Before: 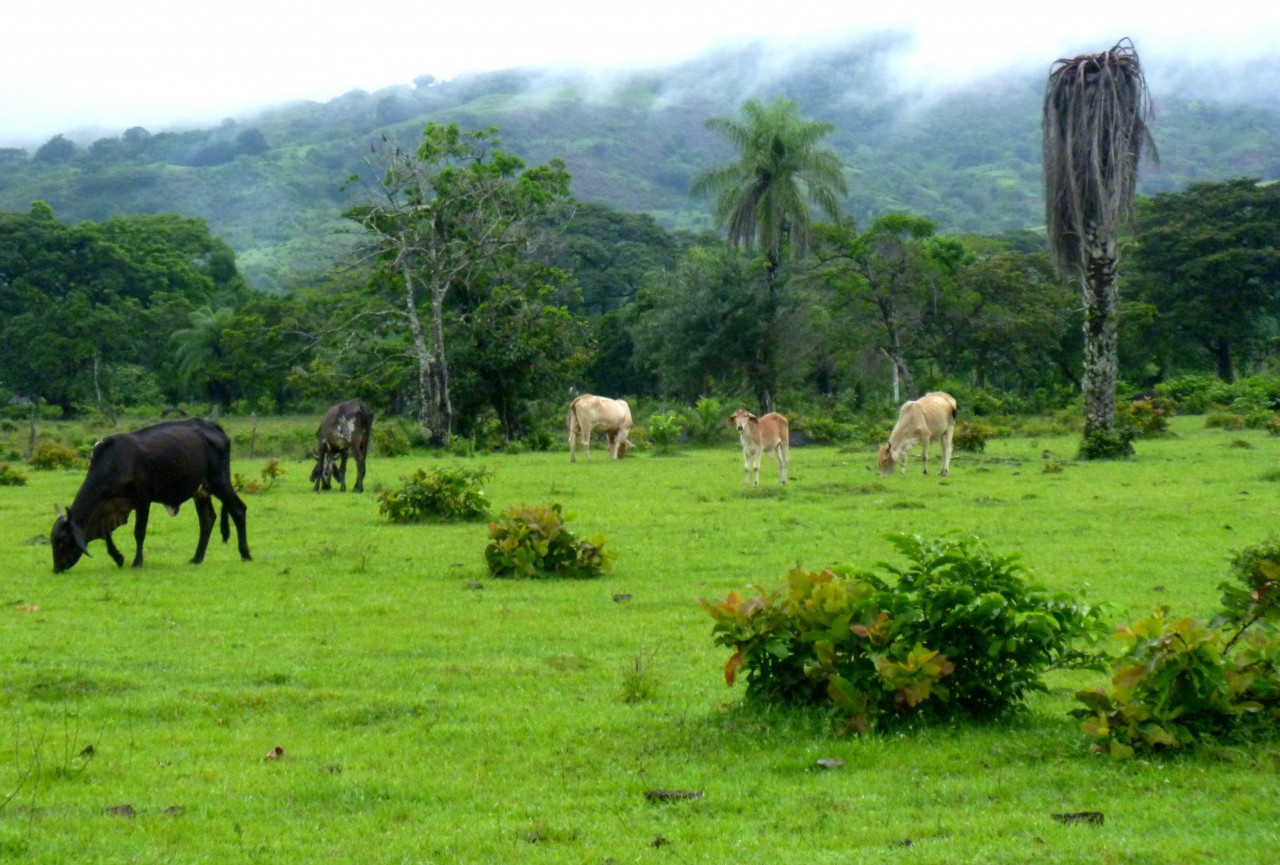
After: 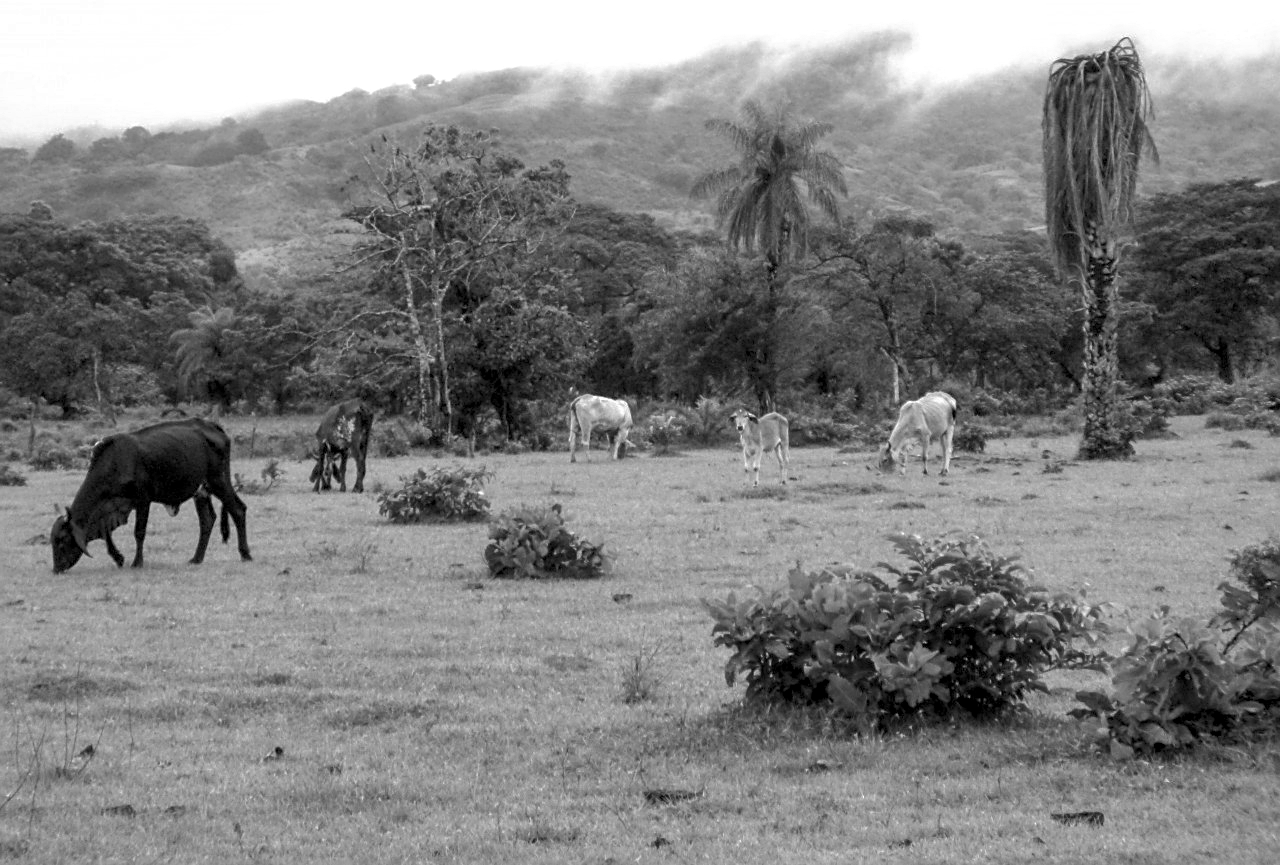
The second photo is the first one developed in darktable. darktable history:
sharpen: on, module defaults
monochrome: on, module defaults
local contrast: detail 130%
shadows and highlights: on, module defaults
